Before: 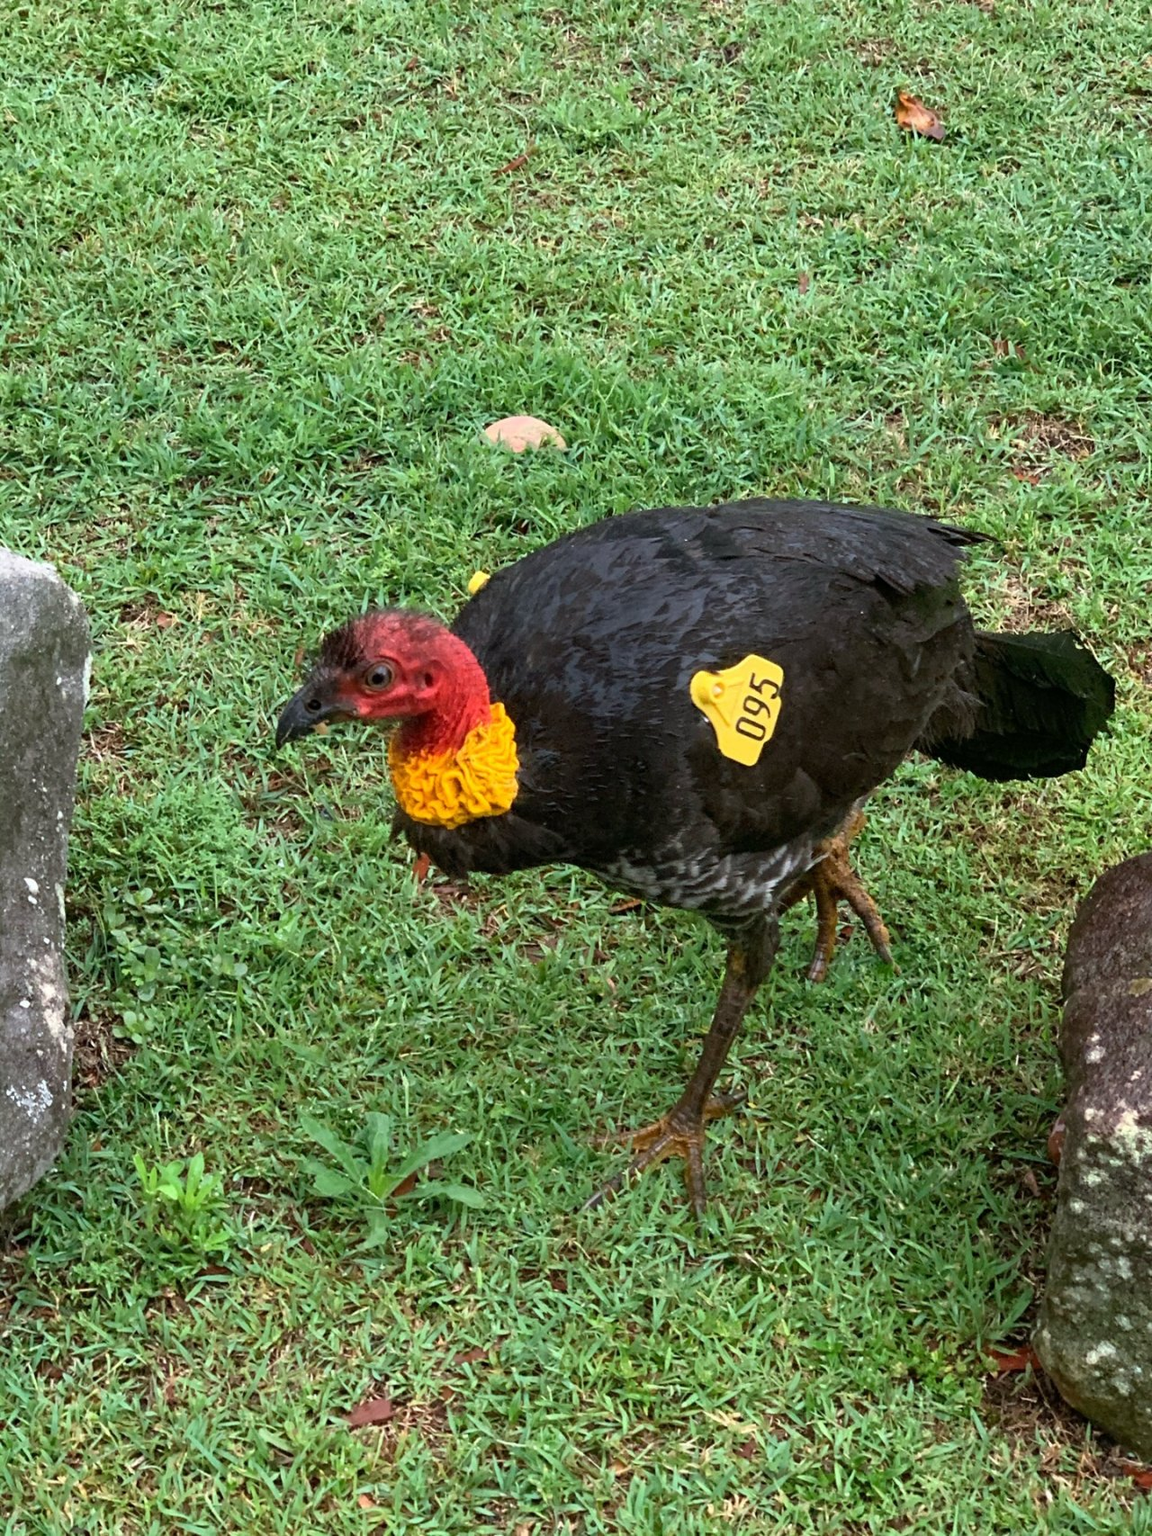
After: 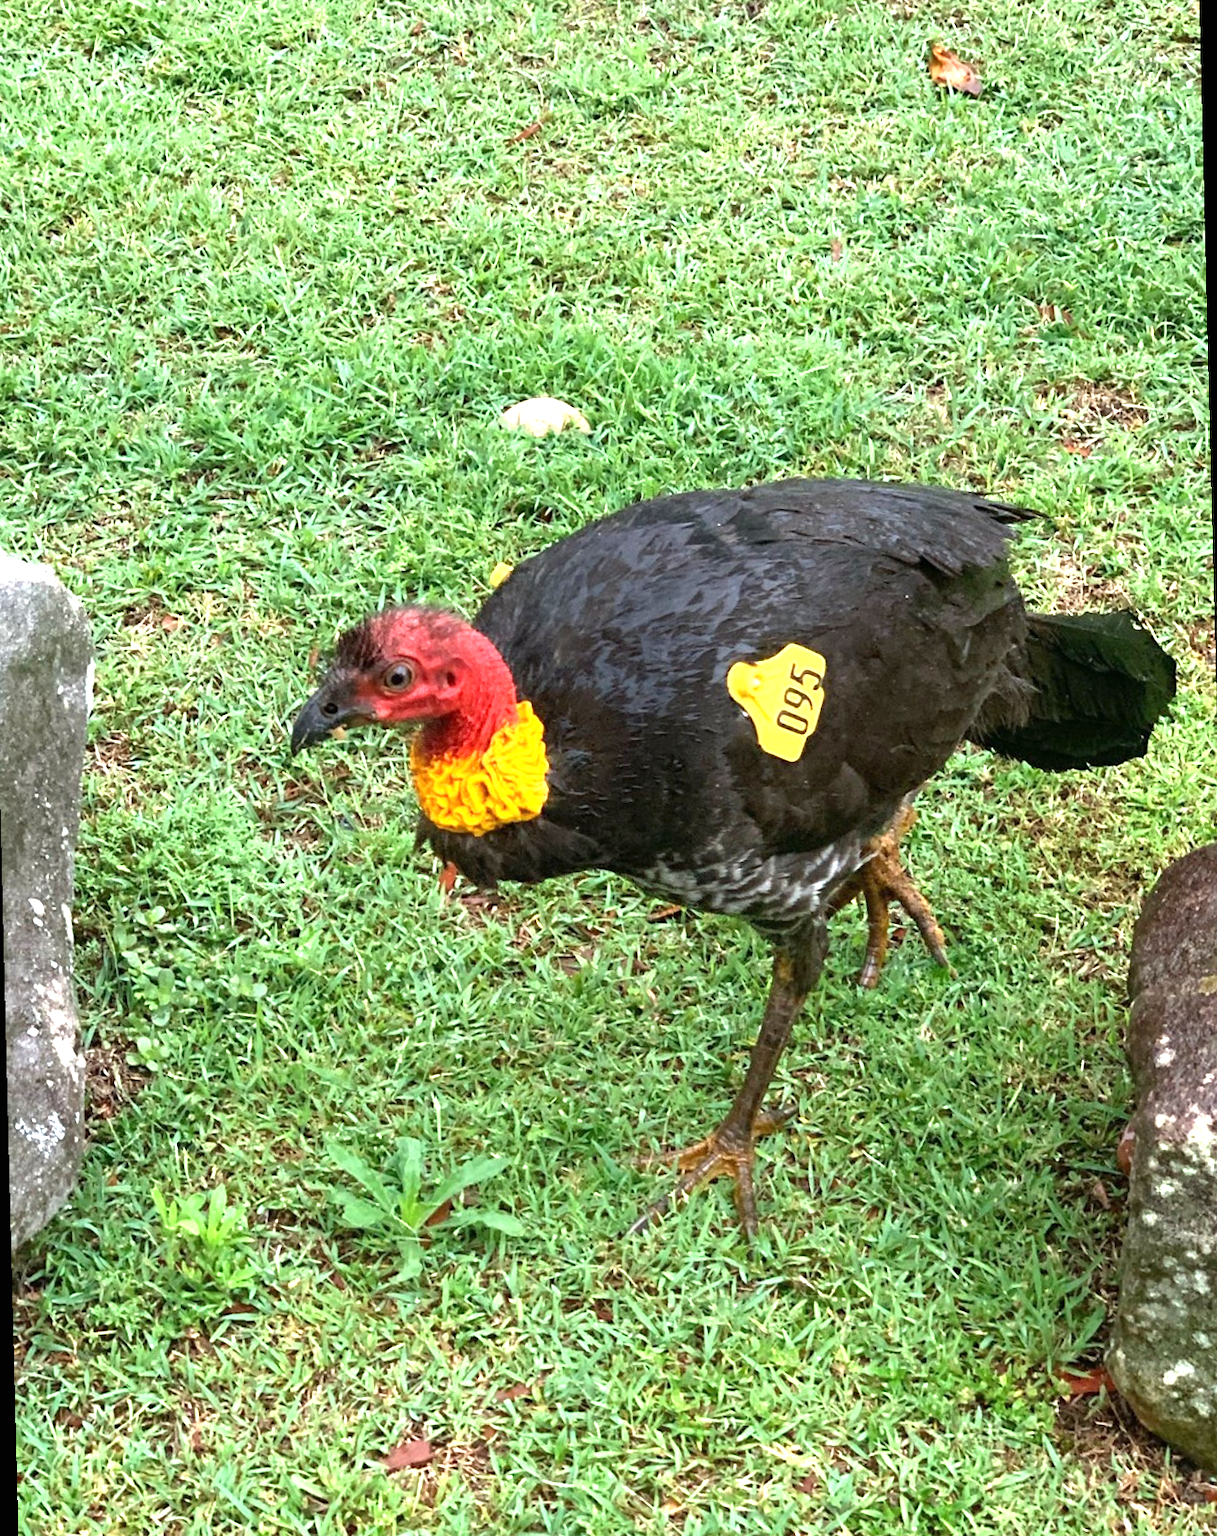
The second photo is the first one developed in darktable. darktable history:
rotate and perspective: rotation -1.42°, crop left 0.016, crop right 0.984, crop top 0.035, crop bottom 0.965
exposure: black level correction 0, exposure 1 EV, compensate exposure bias true, compensate highlight preservation false
